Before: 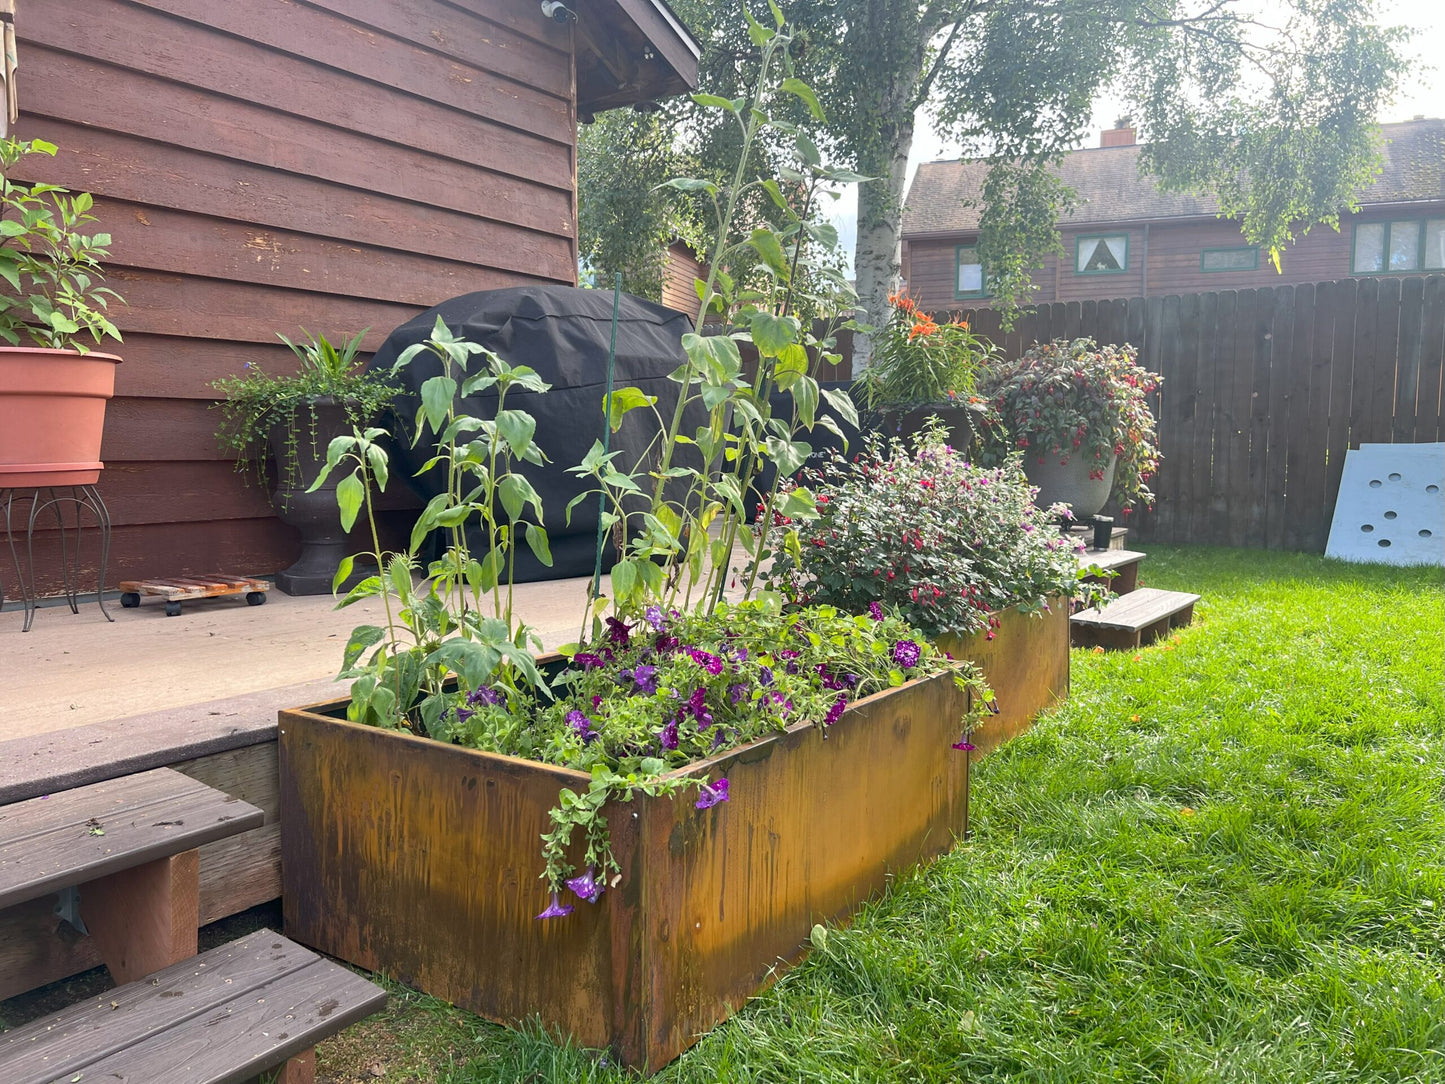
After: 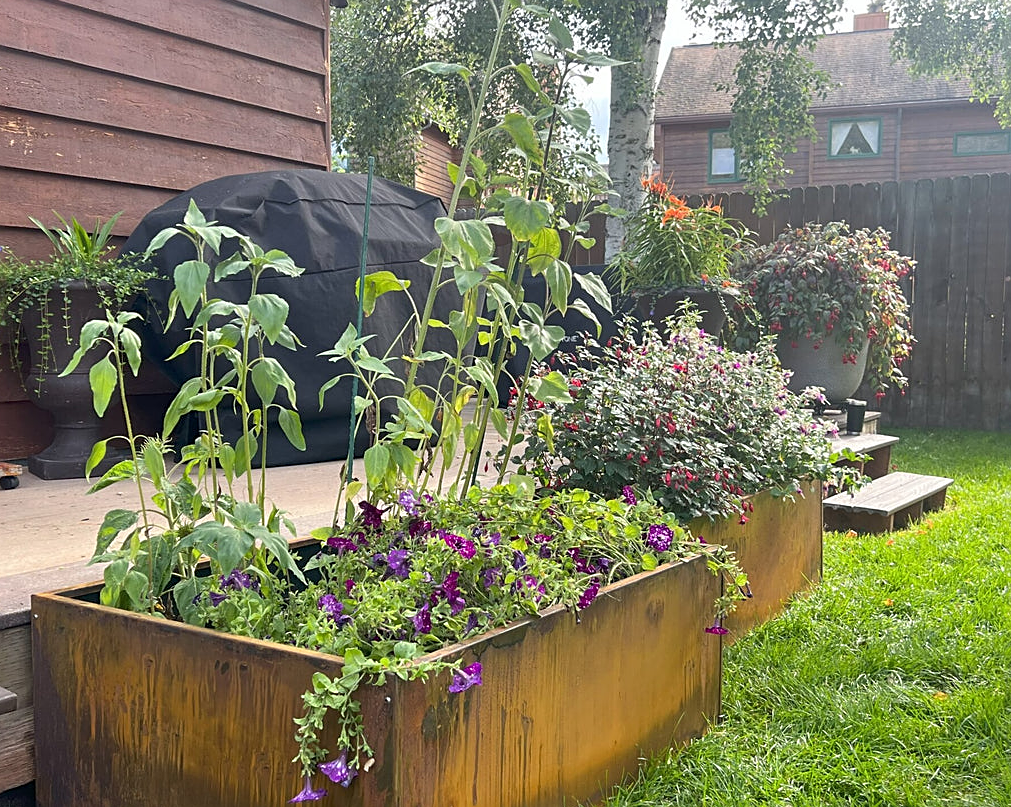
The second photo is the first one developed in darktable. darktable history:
sharpen: on, module defaults
crop and rotate: left 17.126%, top 10.793%, right 12.887%, bottom 14.736%
